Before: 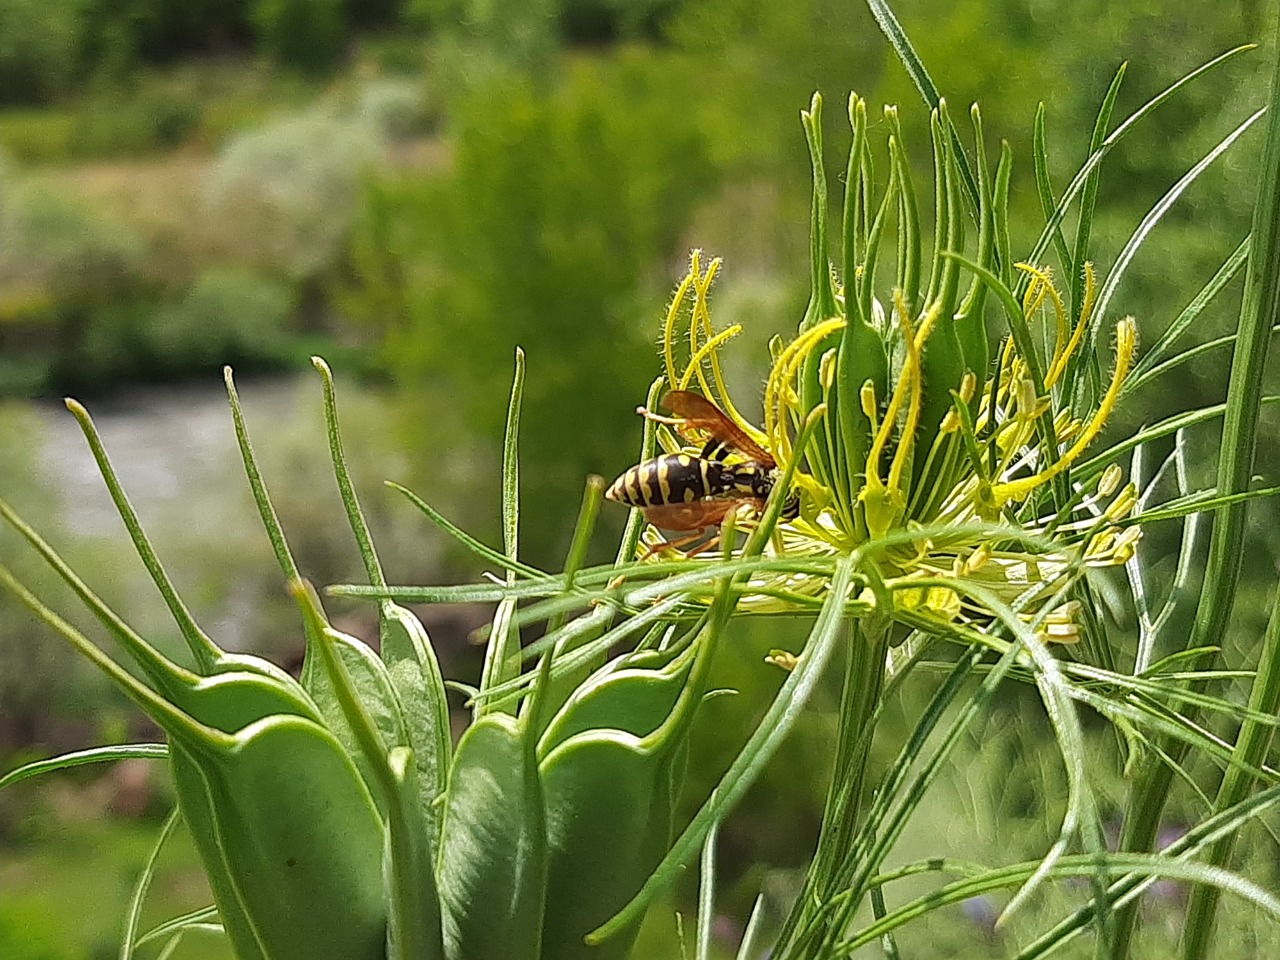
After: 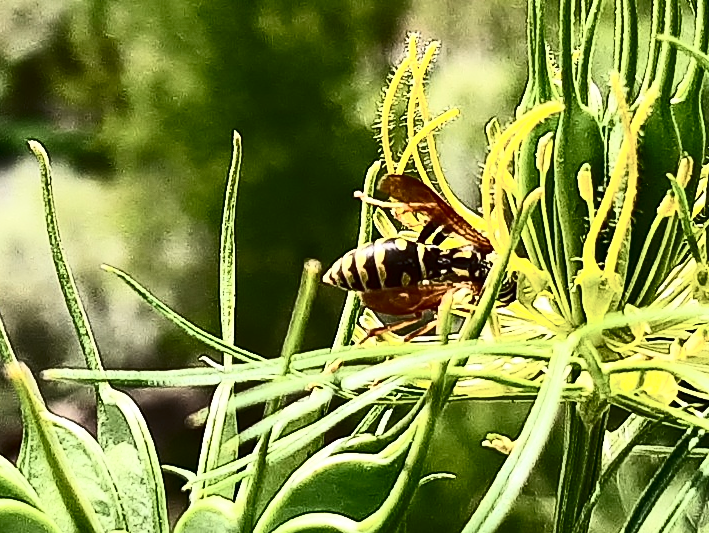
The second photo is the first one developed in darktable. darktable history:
contrast brightness saturation: contrast 0.947, brightness 0.191
crop and rotate: left 22.163%, top 22.523%, right 22.4%, bottom 21.922%
